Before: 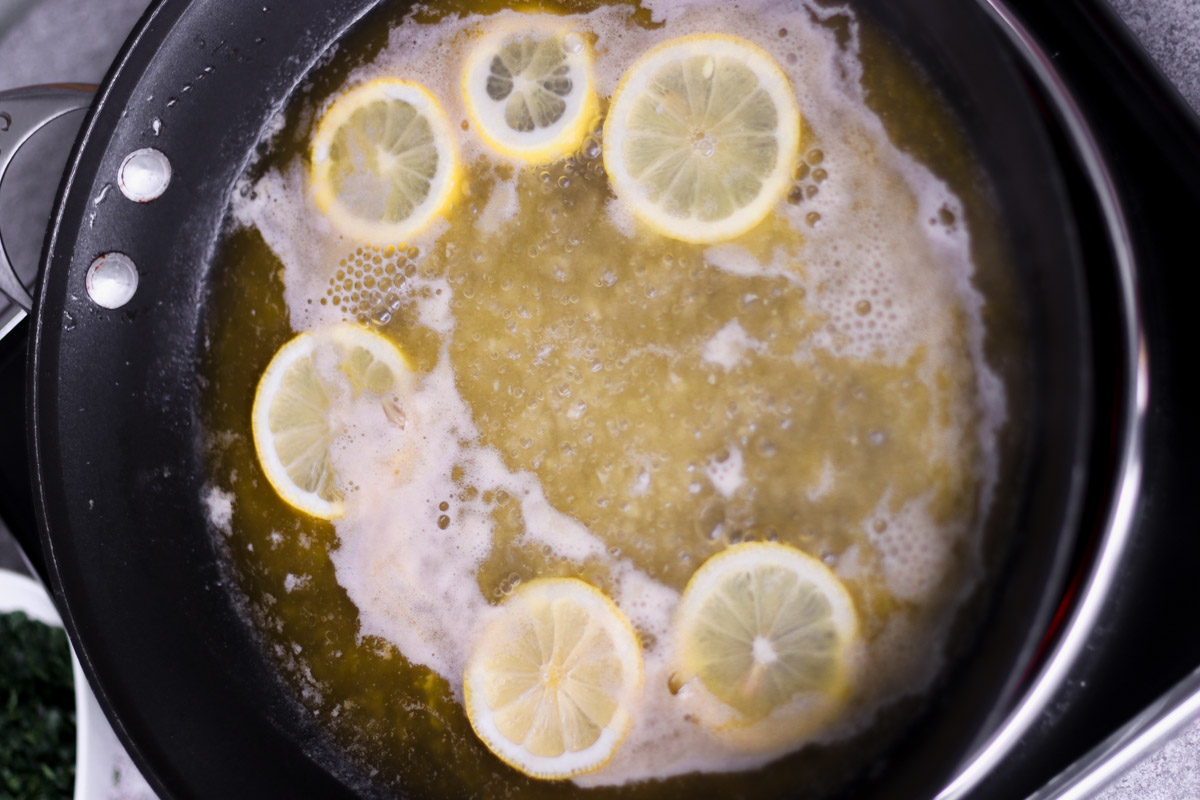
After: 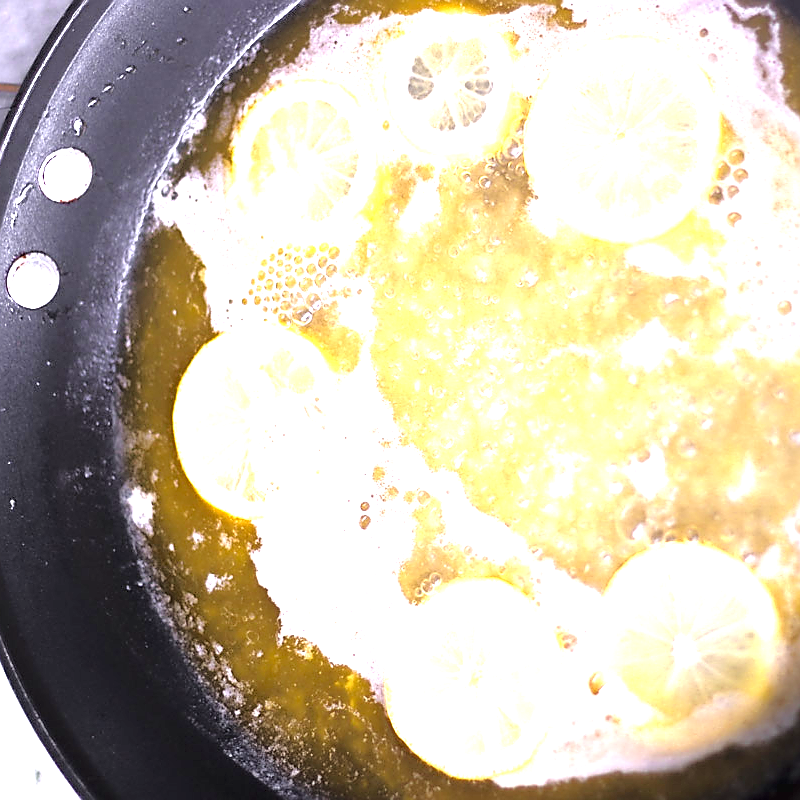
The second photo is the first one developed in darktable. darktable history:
tone equalizer: -8 EV 0.001 EV, -7 EV -0.004 EV, -6 EV 0.009 EV, -5 EV 0.032 EV, -4 EV 0.276 EV, -3 EV 0.644 EV, -2 EV 0.584 EV, -1 EV 0.187 EV, +0 EV 0.024 EV
crop and rotate: left 6.617%, right 26.717%
sharpen: radius 1.4, amount 1.25, threshold 0.7
exposure: black level correction 0, exposure 1.741 EV, compensate exposure bias true, compensate highlight preservation false
